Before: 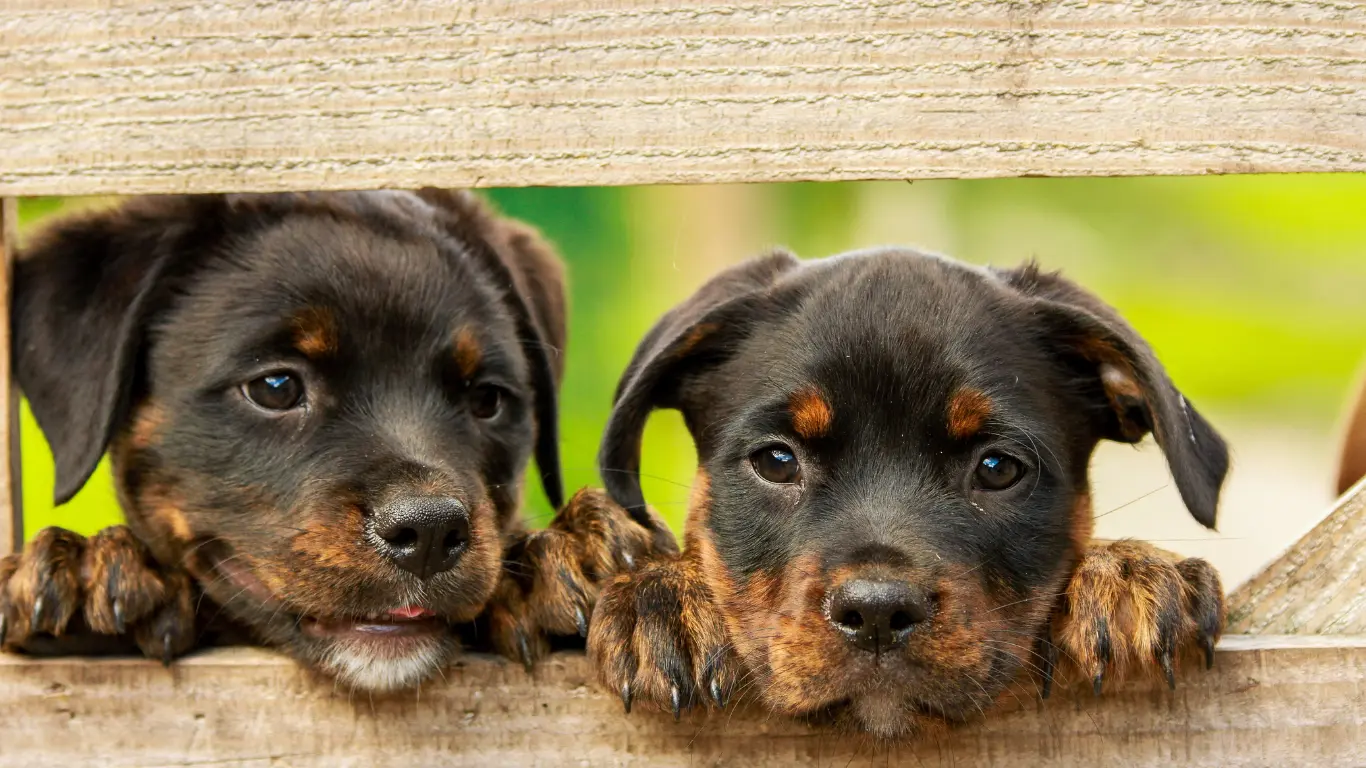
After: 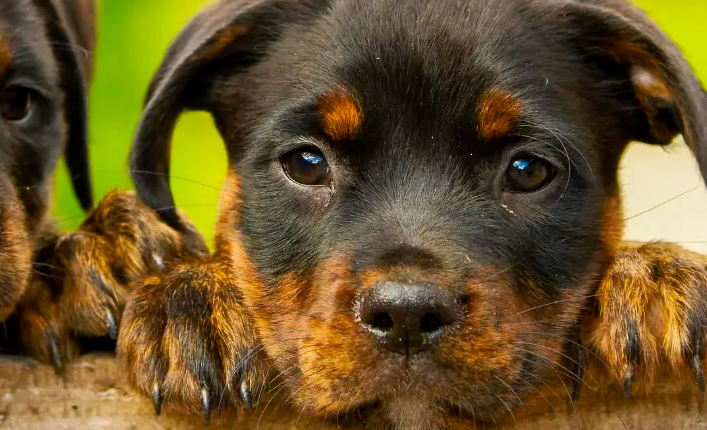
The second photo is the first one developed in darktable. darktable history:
crop: left 34.479%, top 38.822%, right 13.718%, bottom 5.172%
color balance rgb: linear chroma grading › global chroma 8.33%, perceptual saturation grading › global saturation 18.52%, global vibrance 7.87%
